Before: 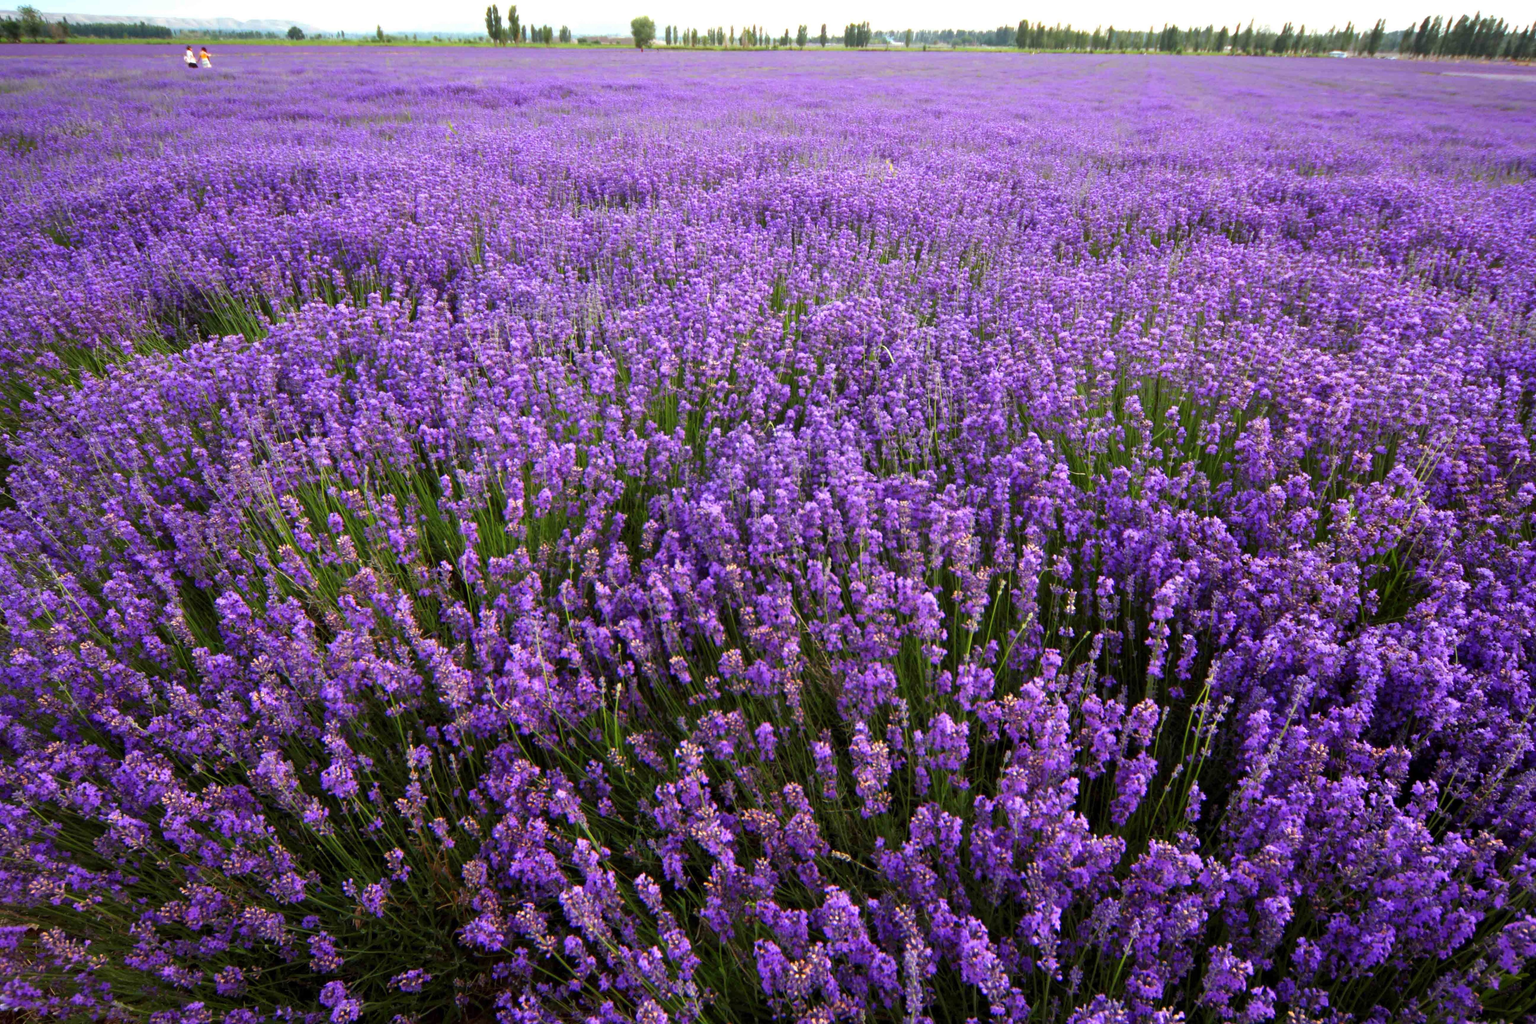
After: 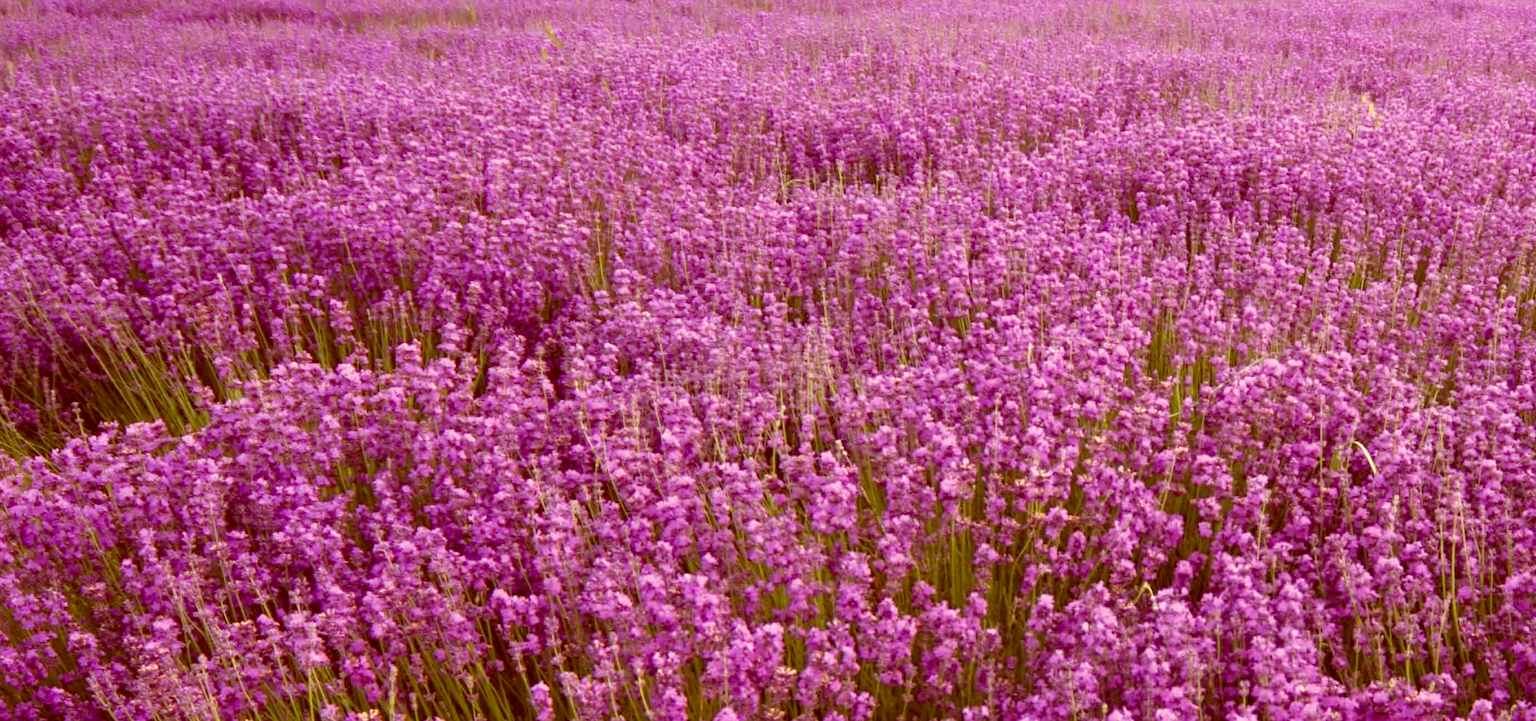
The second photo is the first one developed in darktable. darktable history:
crop: left 10.121%, top 10.631%, right 36.218%, bottom 51.526%
color correction: highlights a* 9.03, highlights b* 8.71, shadows a* 40, shadows b* 40, saturation 0.8
